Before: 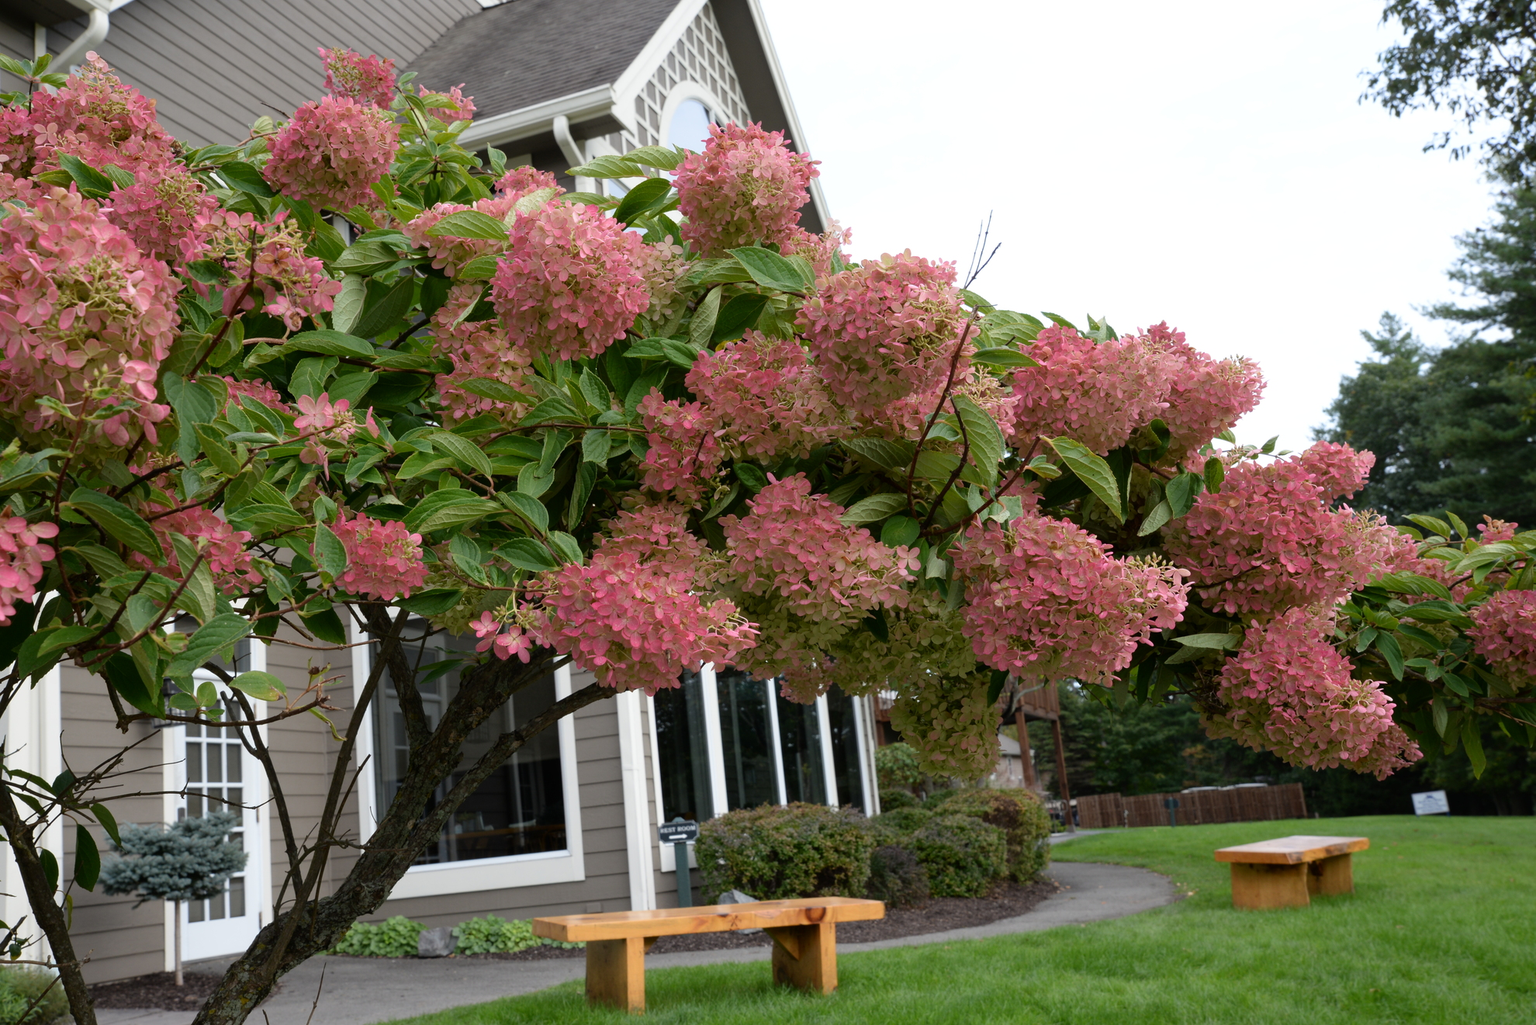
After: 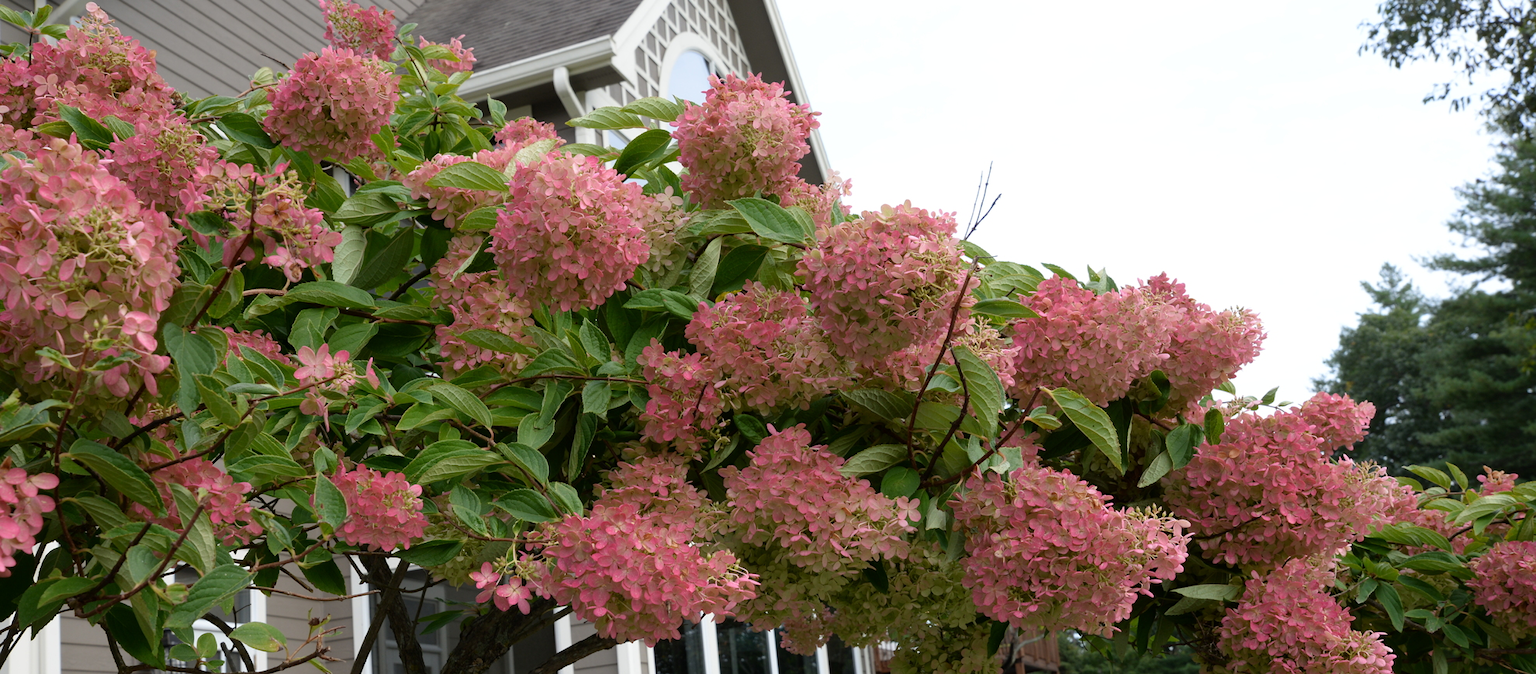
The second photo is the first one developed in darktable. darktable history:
crop and rotate: top 4.79%, bottom 29.427%
